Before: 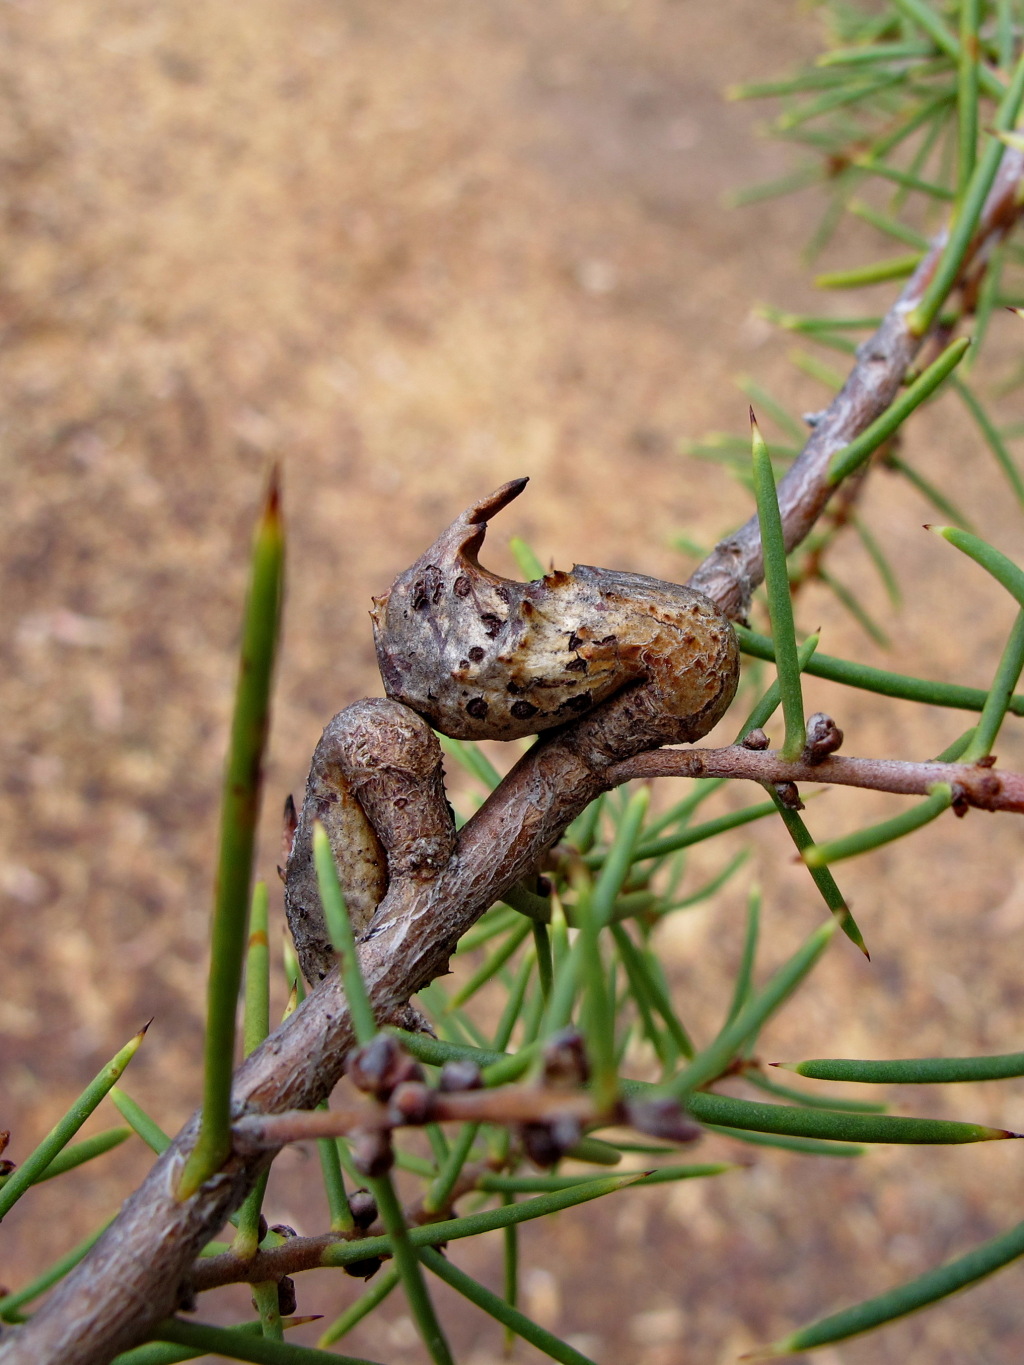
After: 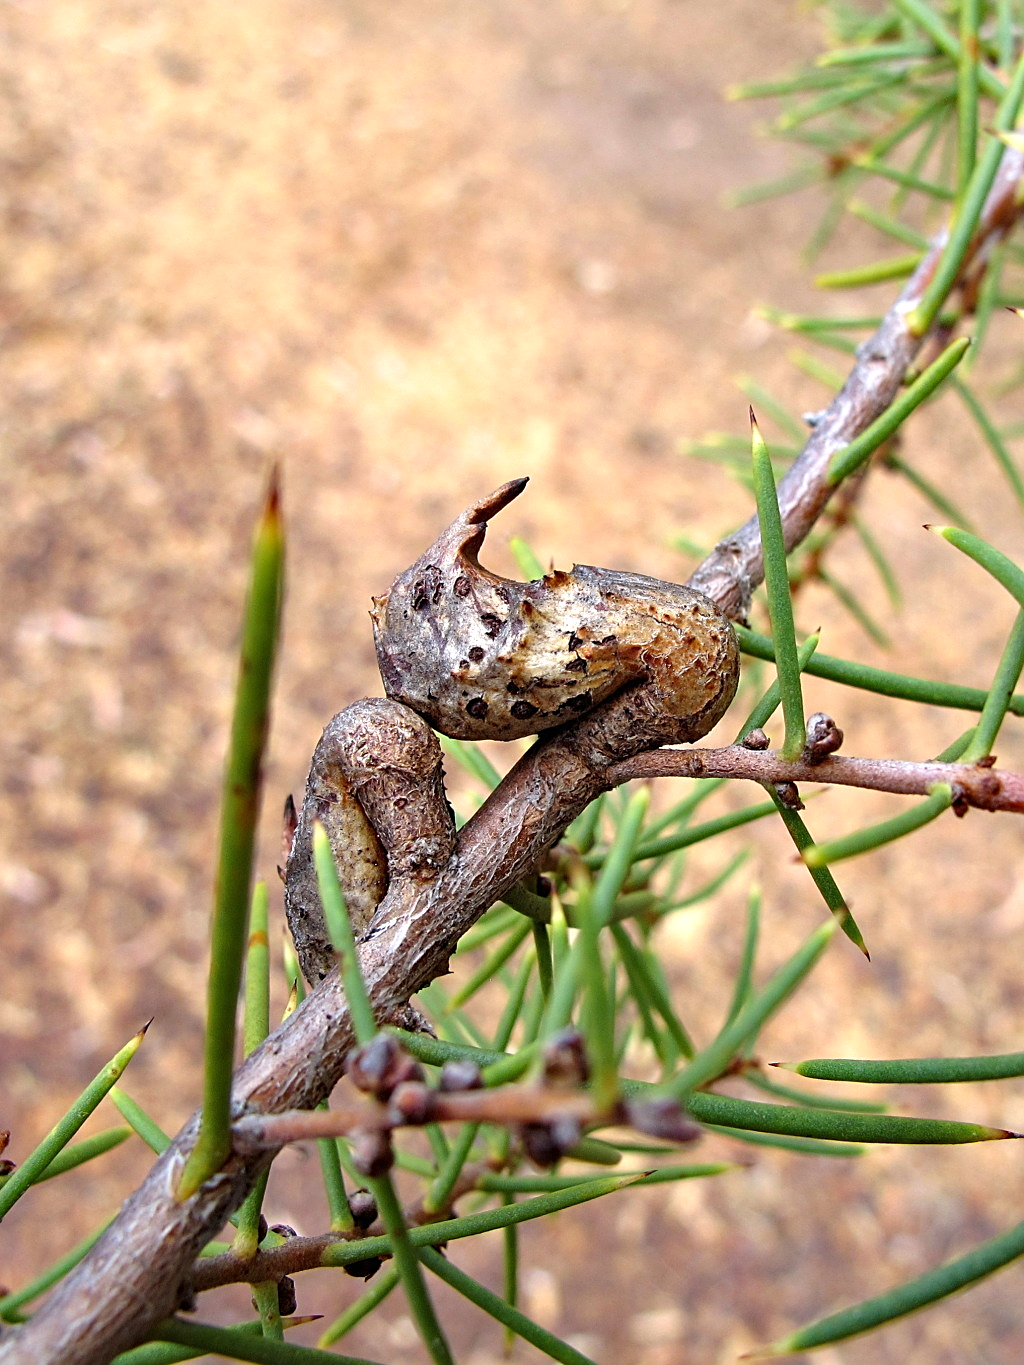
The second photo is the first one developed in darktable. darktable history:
exposure: black level correction 0, exposure 0.697 EV, compensate highlight preservation false
sharpen: on, module defaults
